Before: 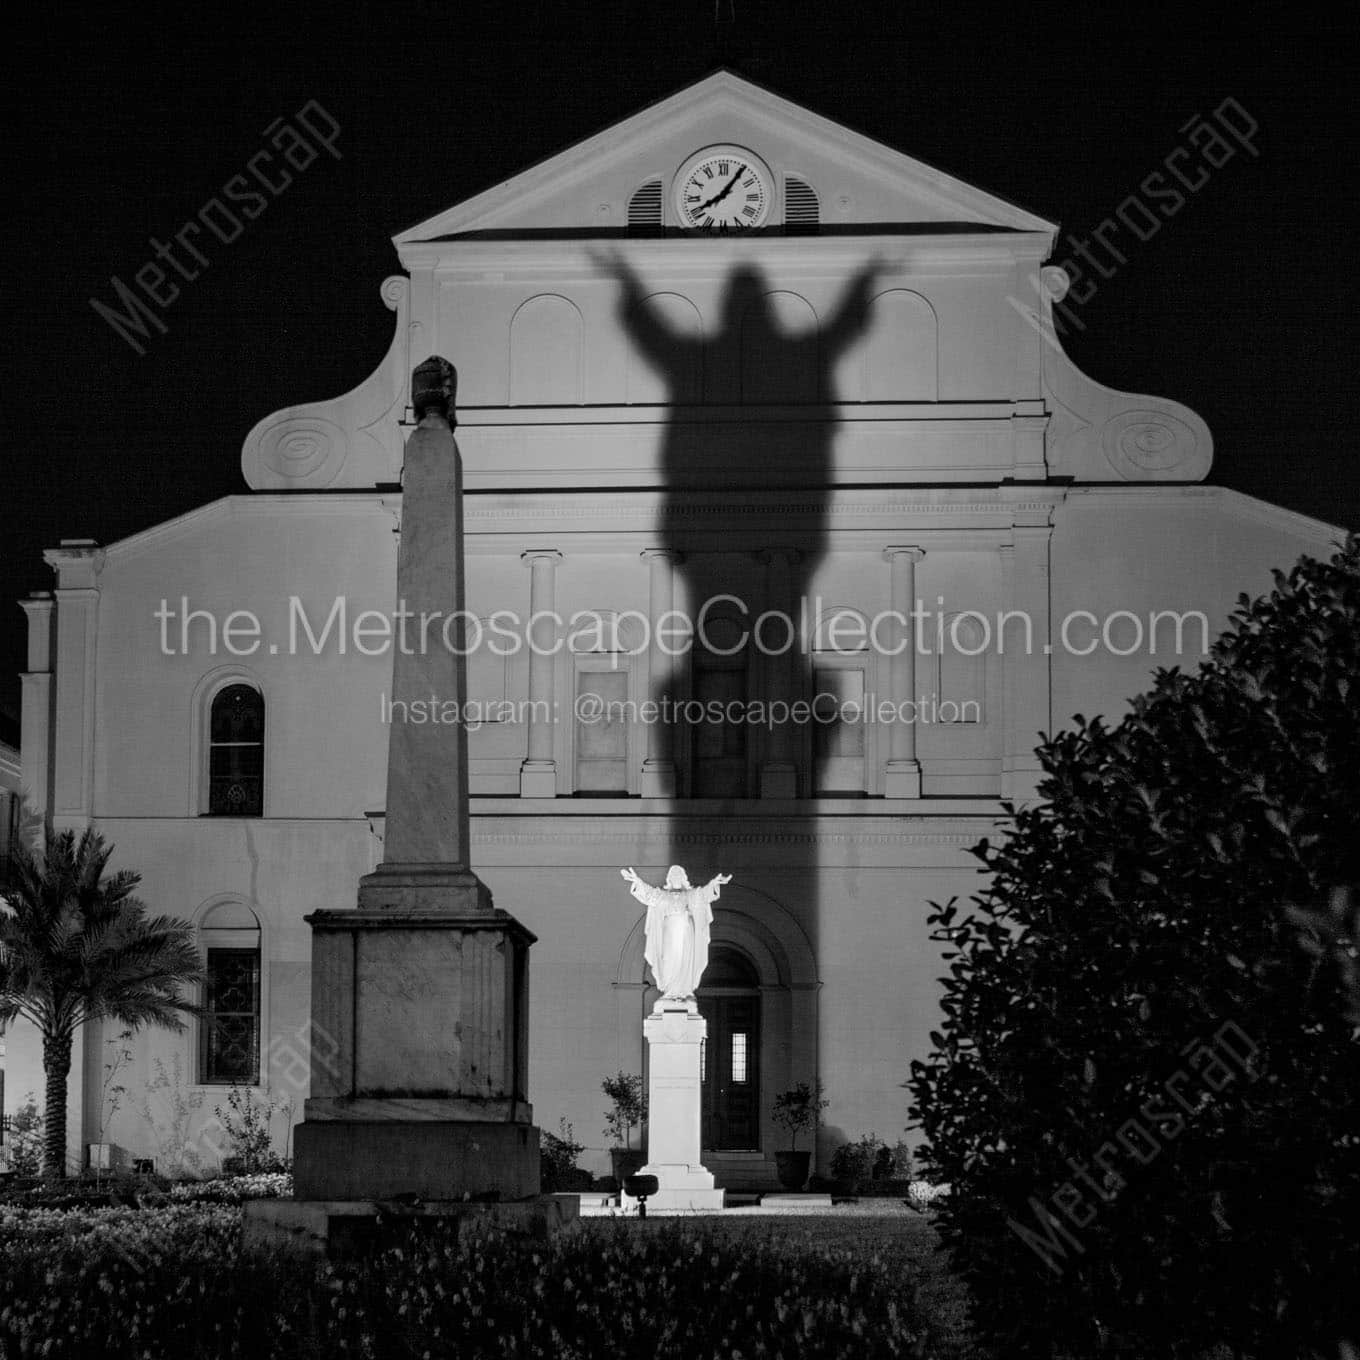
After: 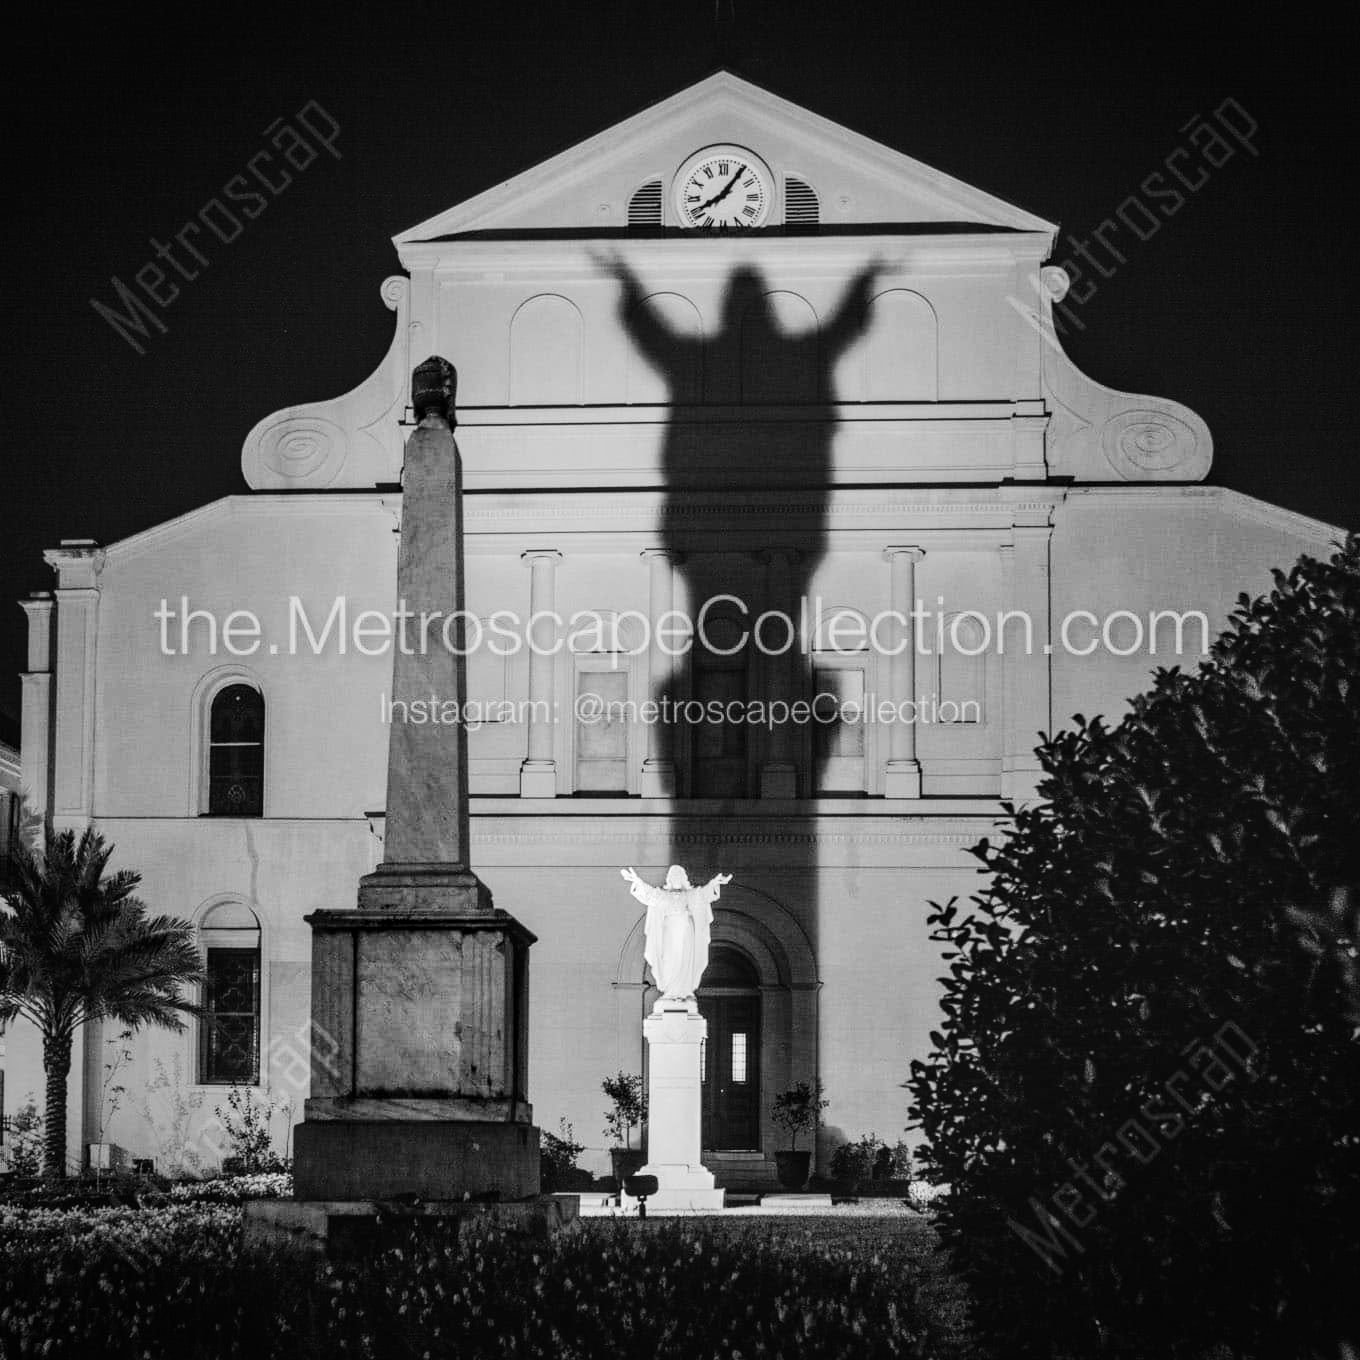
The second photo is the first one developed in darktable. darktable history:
tone equalizer: on, module defaults
vignetting: fall-off start 88.53%, fall-off radius 44.2%, saturation 0.376, width/height ratio 1.161
tone curve: curves: ch0 [(0, 0.026) (0.146, 0.158) (0.272, 0.34) (0.453, 0.627) (0.687, 0.829) (1, 1)], color space Lab, linked channels, preserve colors none
local contrast: detail 130%
